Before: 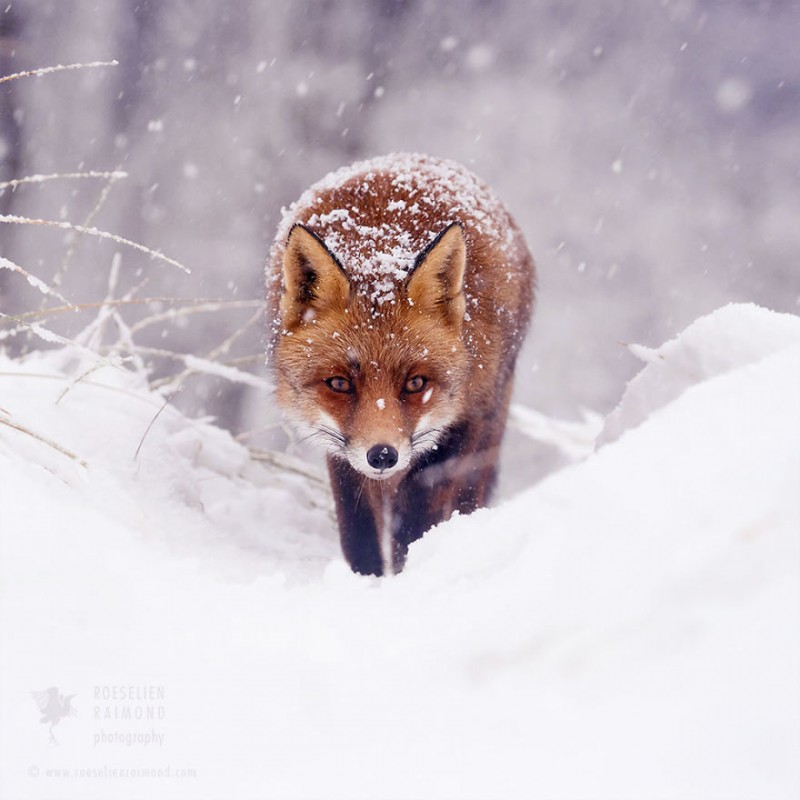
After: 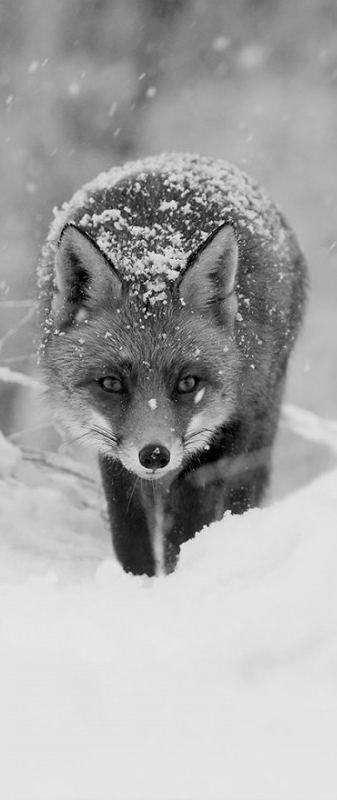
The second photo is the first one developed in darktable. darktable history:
shadows and highlights: shadows 4.1, highlights -17.6, soften with gaussian
monochrome: a -92.57, b 58.91
haze removal: compatibility mode true, adaptive false
crop: left 28.583%, right 29.231%
